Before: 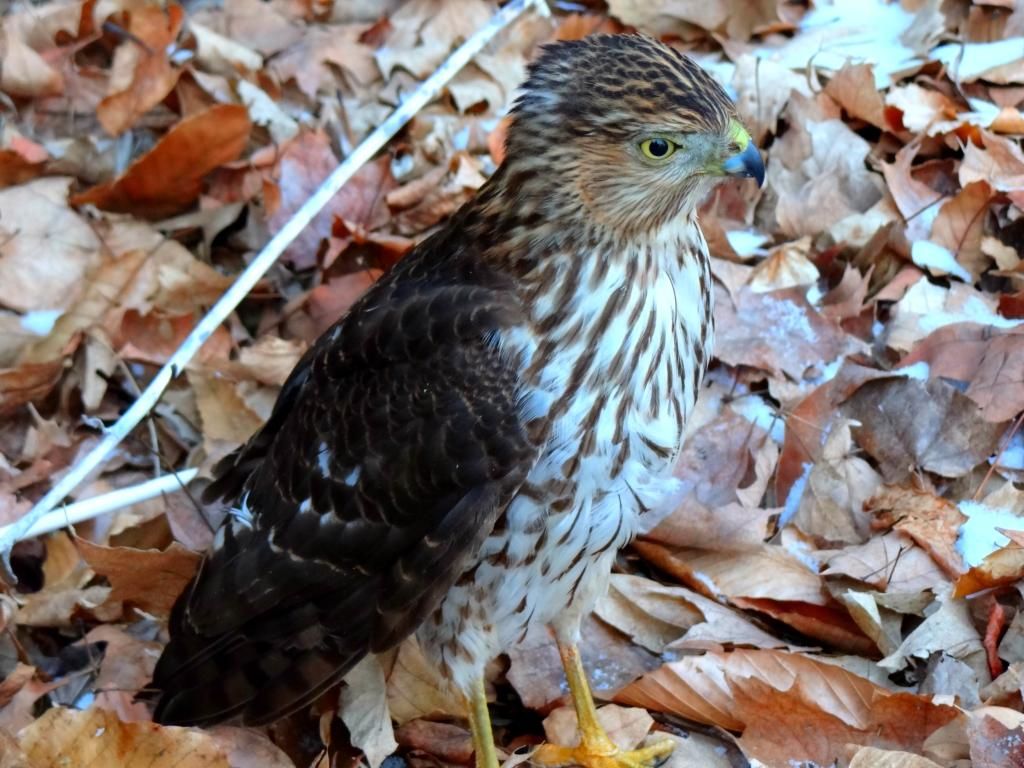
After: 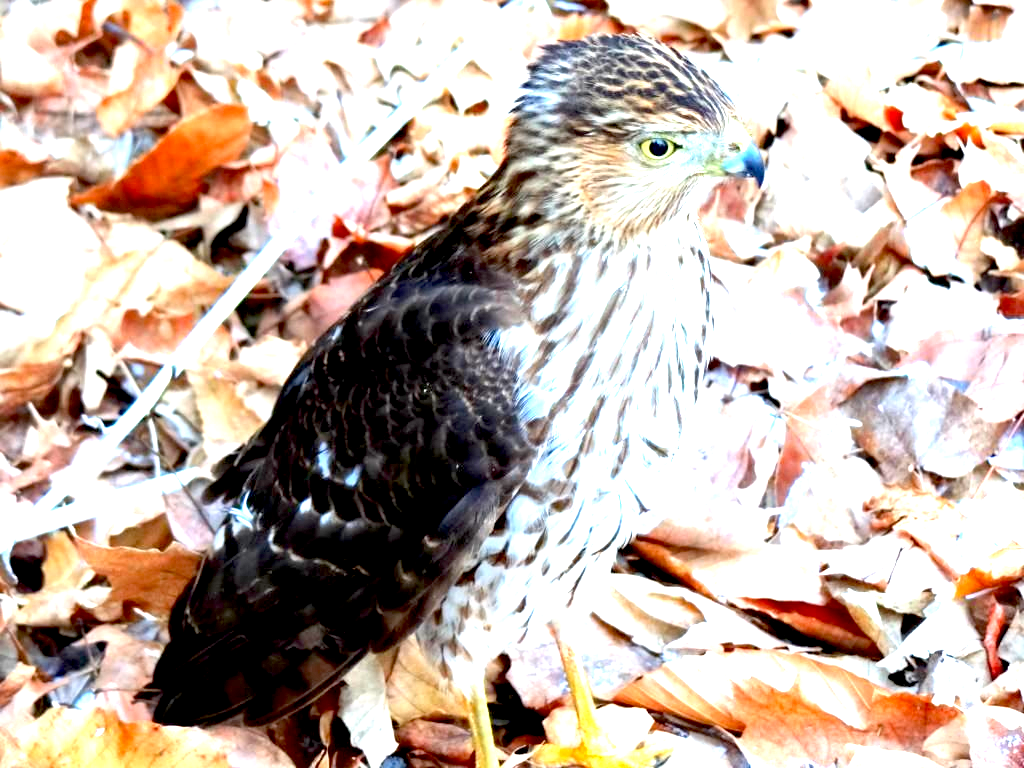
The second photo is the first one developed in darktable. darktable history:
exposure: black level correction 0.005, exposure 2.085 EV, compensate exposure bias true, compensate highlight preservation false
